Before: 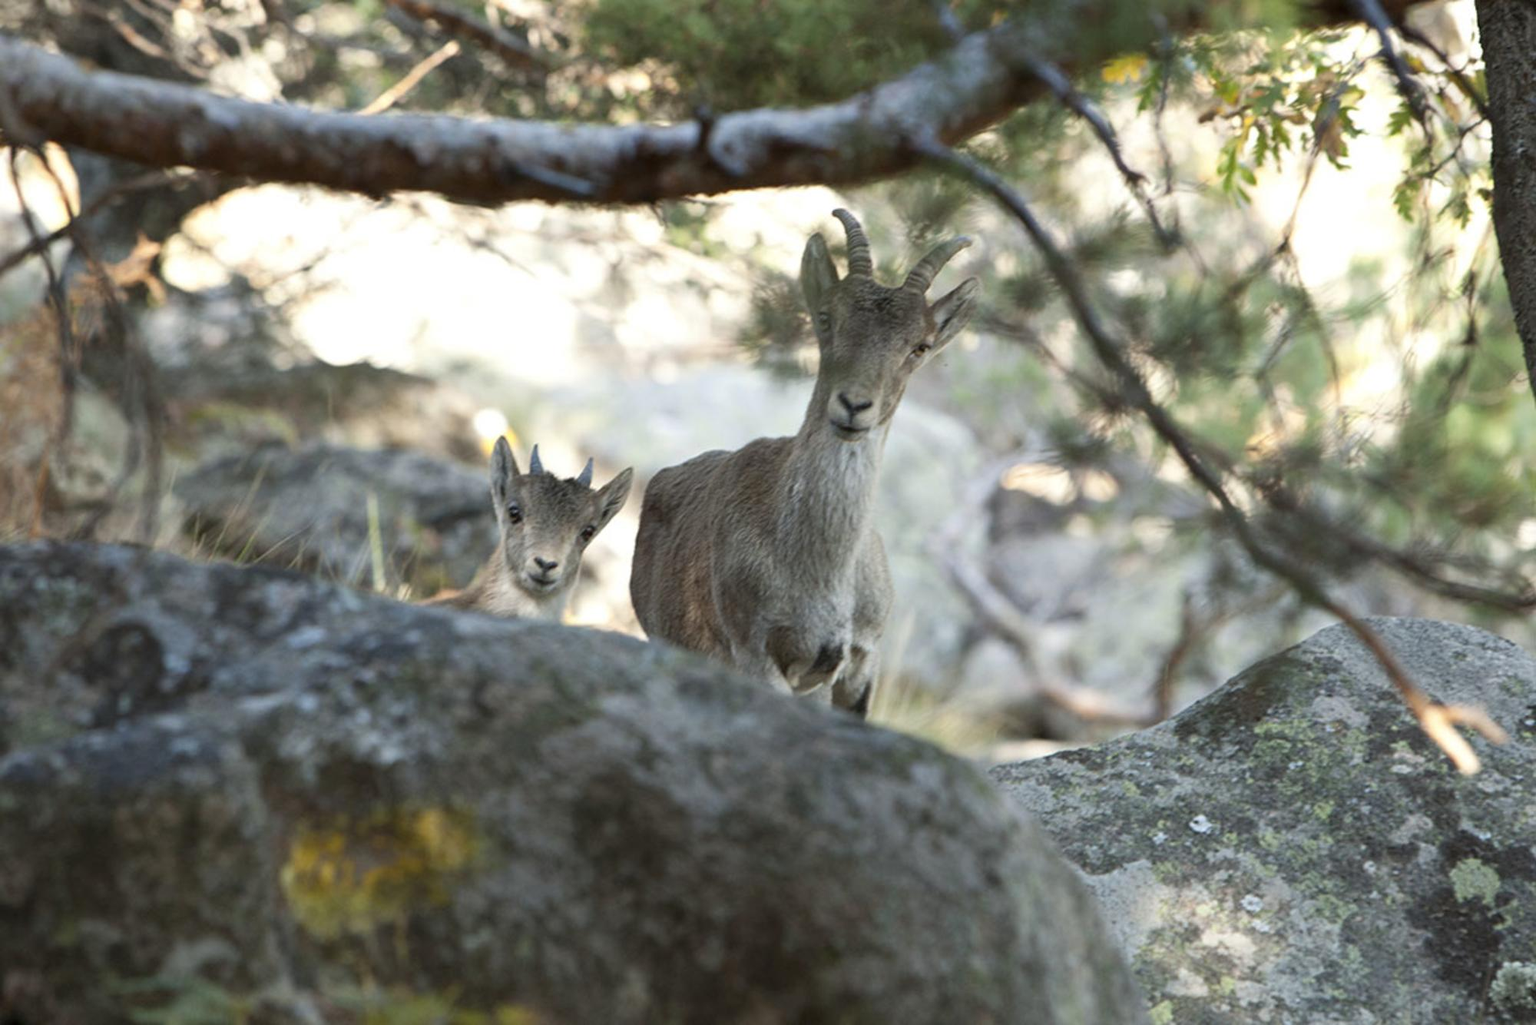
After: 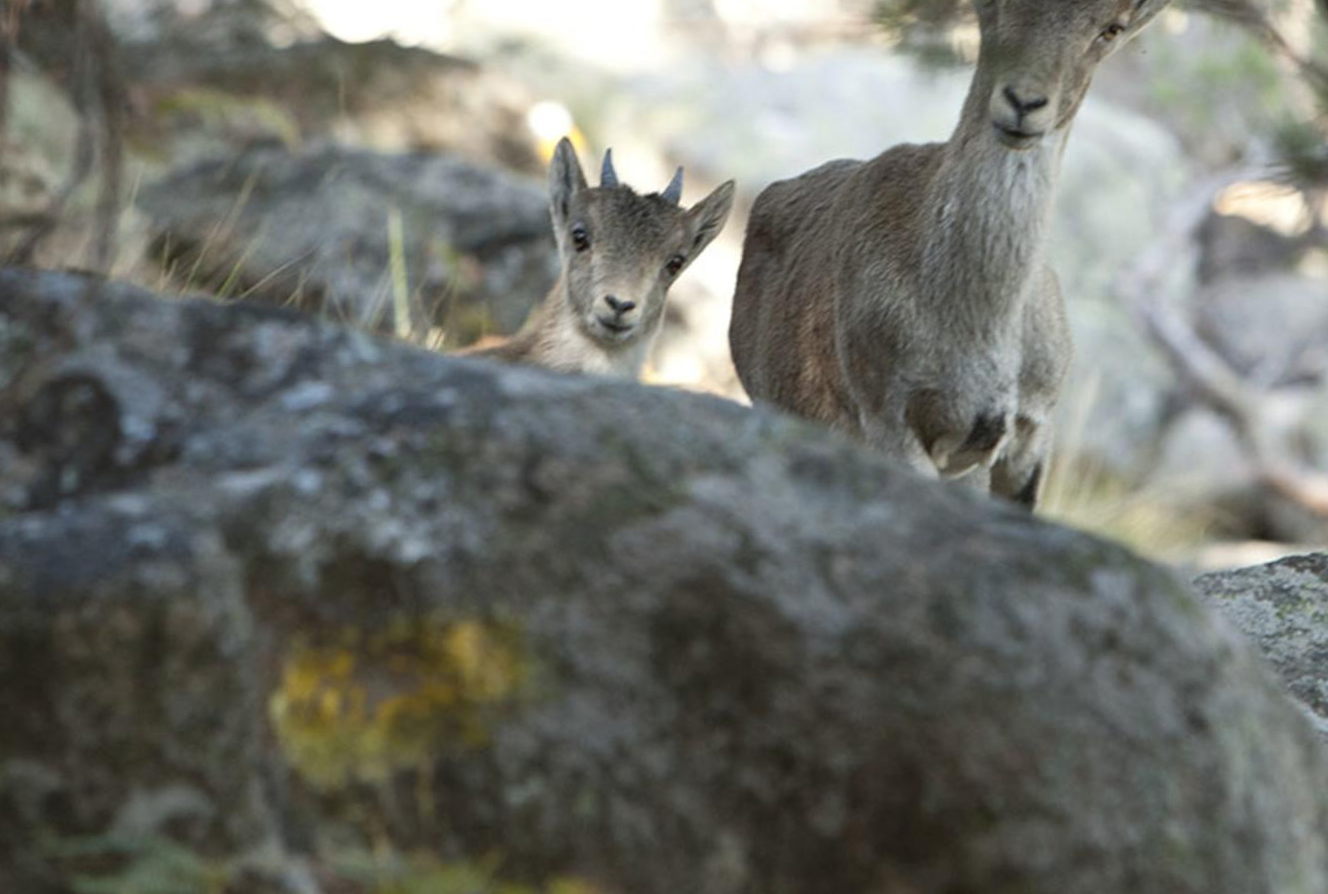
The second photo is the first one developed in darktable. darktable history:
crop and rotate: angle -0.724°, left 3.669%, top 31.654%, right 28.676%
